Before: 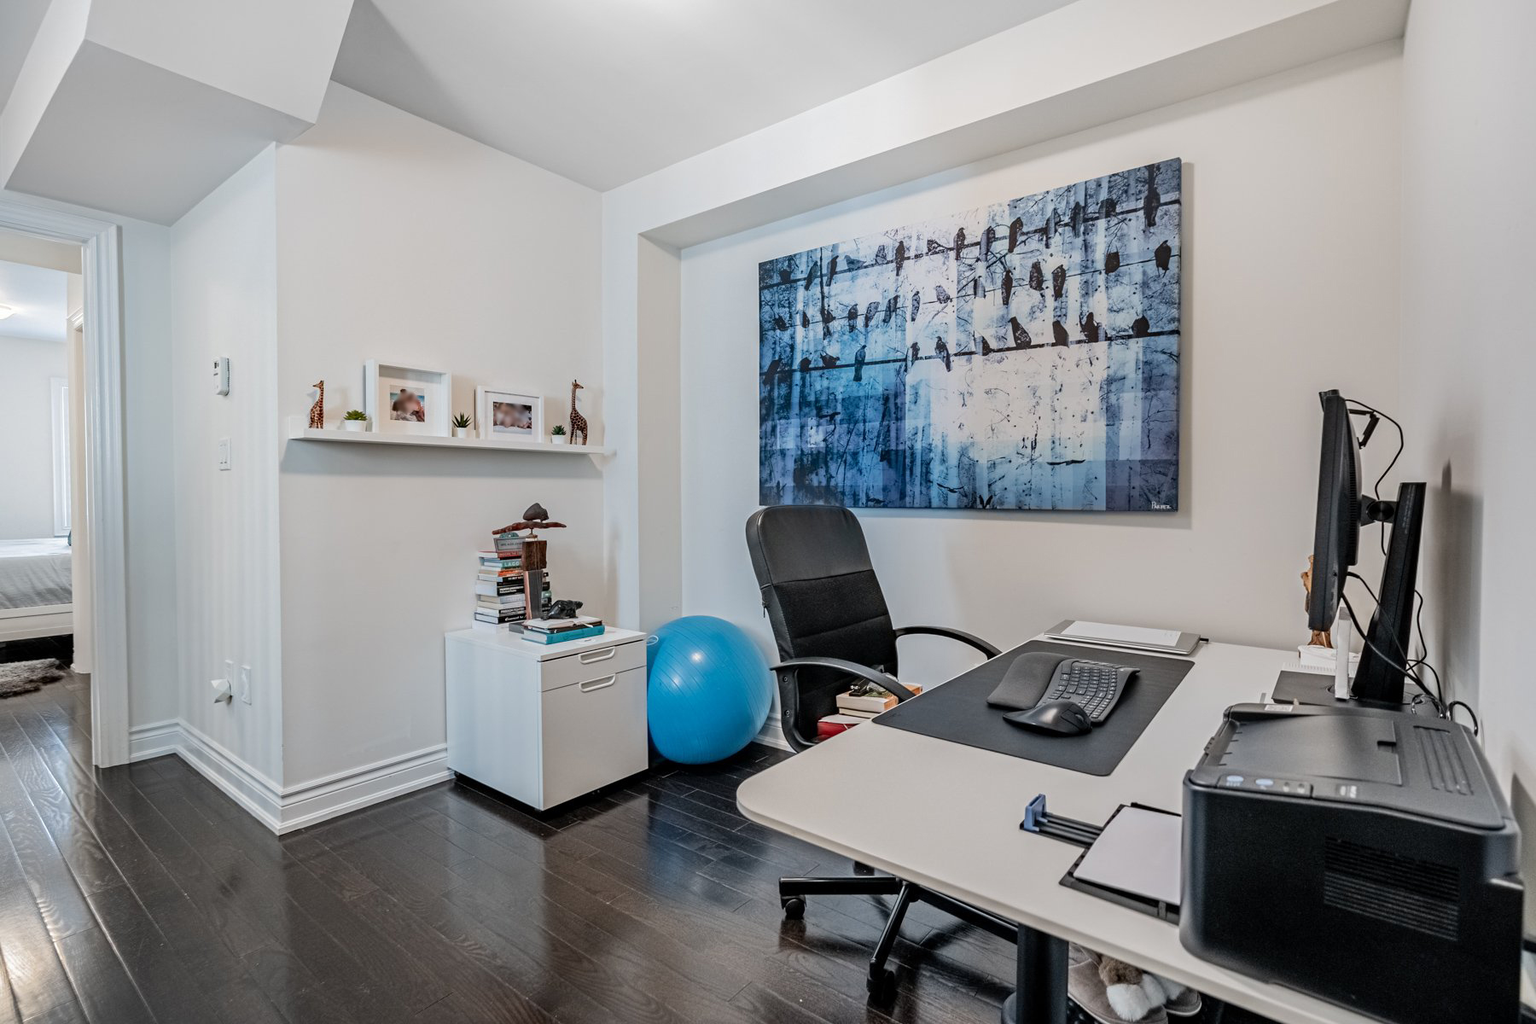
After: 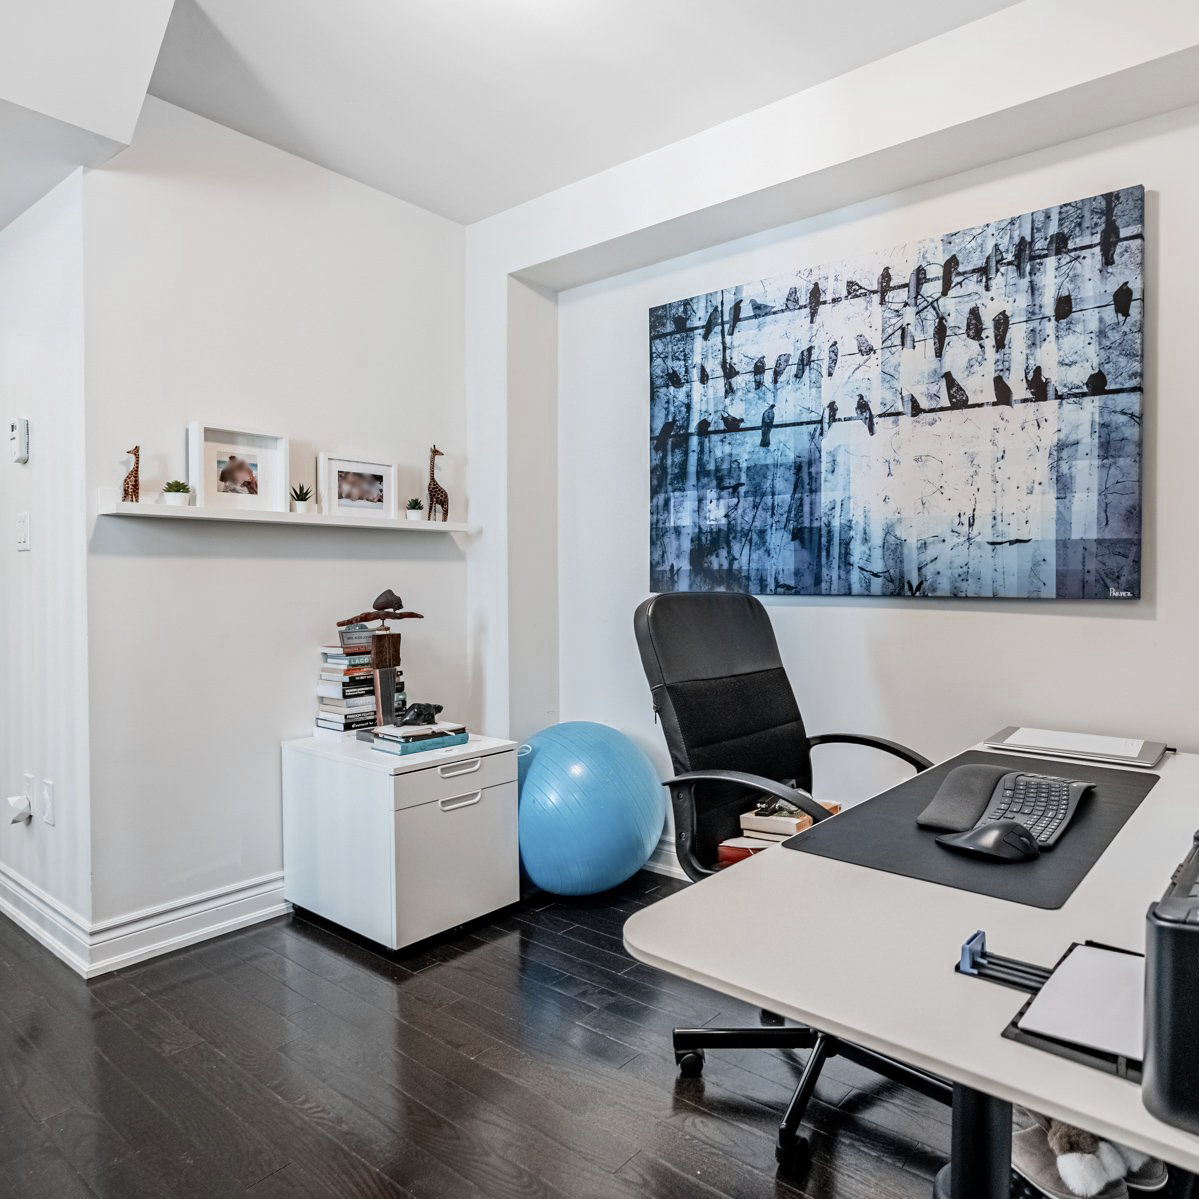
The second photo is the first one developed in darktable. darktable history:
crop and rotate: left 13.371%, right 19.995%
color zones: curves: ch0 [(0, 0.5) (0.125, 0.4) (0.25, 0.5) (0.375, 0.4) (0.5, 0.4) (0.625, 0.6) (0.75, 0.6) (0.875, 0.5)]; ch1 [(0, 0.35) (0.125, 0.45) (0.25, 0.35) (0.375, 0.35) (0.5, 0.35) (0.625, 0.35) (0.75, 0.45) (0.875, 0.35)]; ch2 [(0, 0.6) (0.125, 0.5) (0.25, 0.5) (0.375, 0.6) (0.5, 0.6) (0.625, 0.5) (0.75, 0.5) (0.875, 0.5)]
contrast brightness saturation: contrast 0.154, brightness 0.05
